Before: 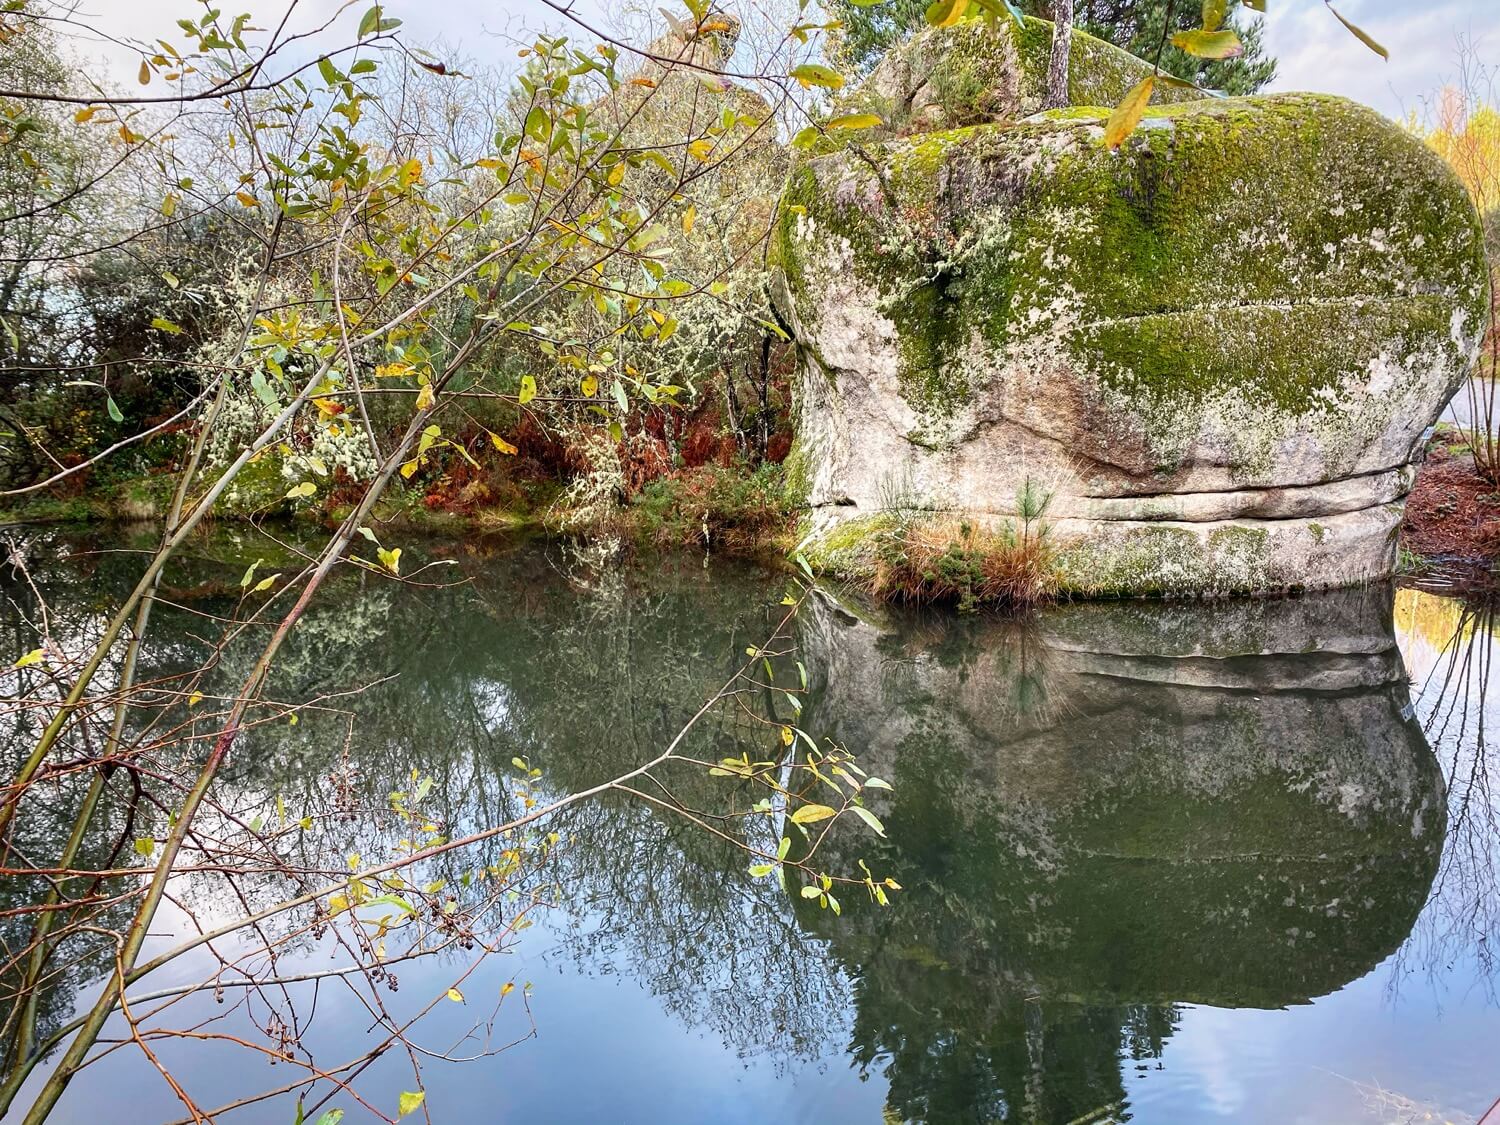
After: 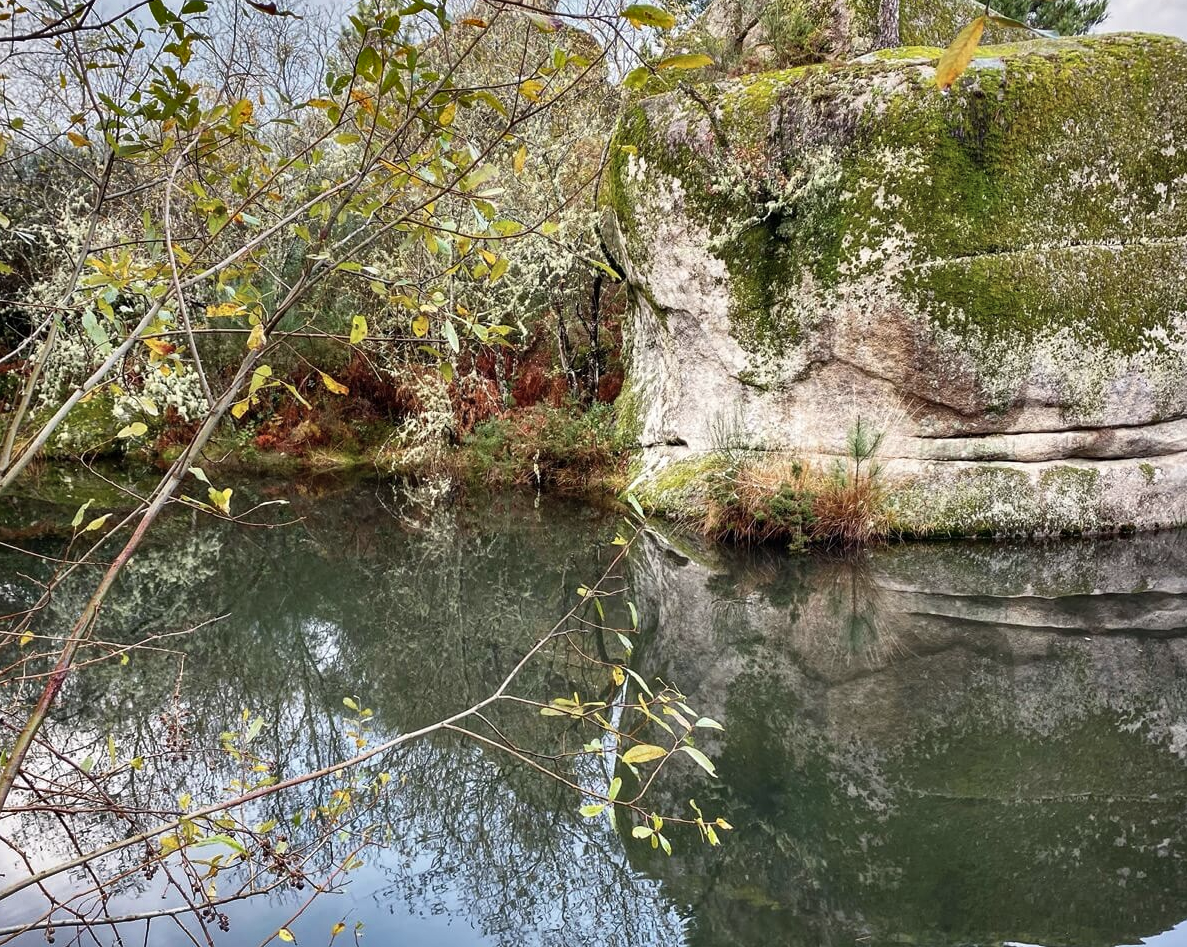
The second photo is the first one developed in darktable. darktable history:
contrast brightness saturation: saturation -0.16
crop: left 11.278%, top 5.359%, right 9.555%, bottom 10.382%
shadows and highlights: shadows 20.83, highlights -81.04, soften with gaussian
